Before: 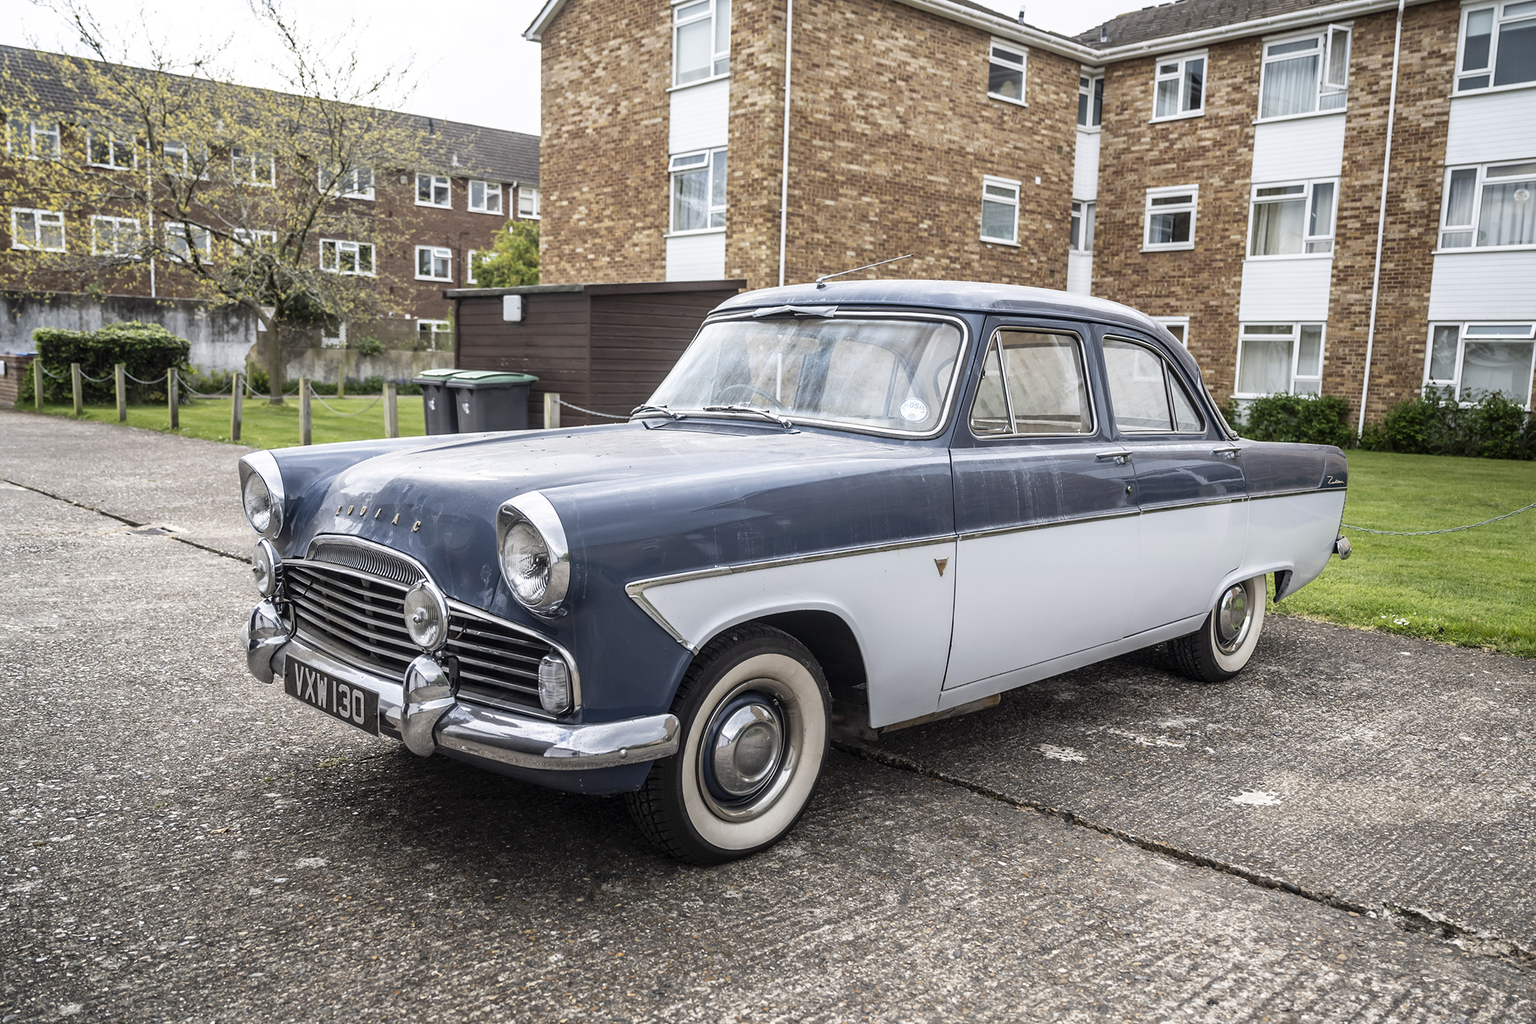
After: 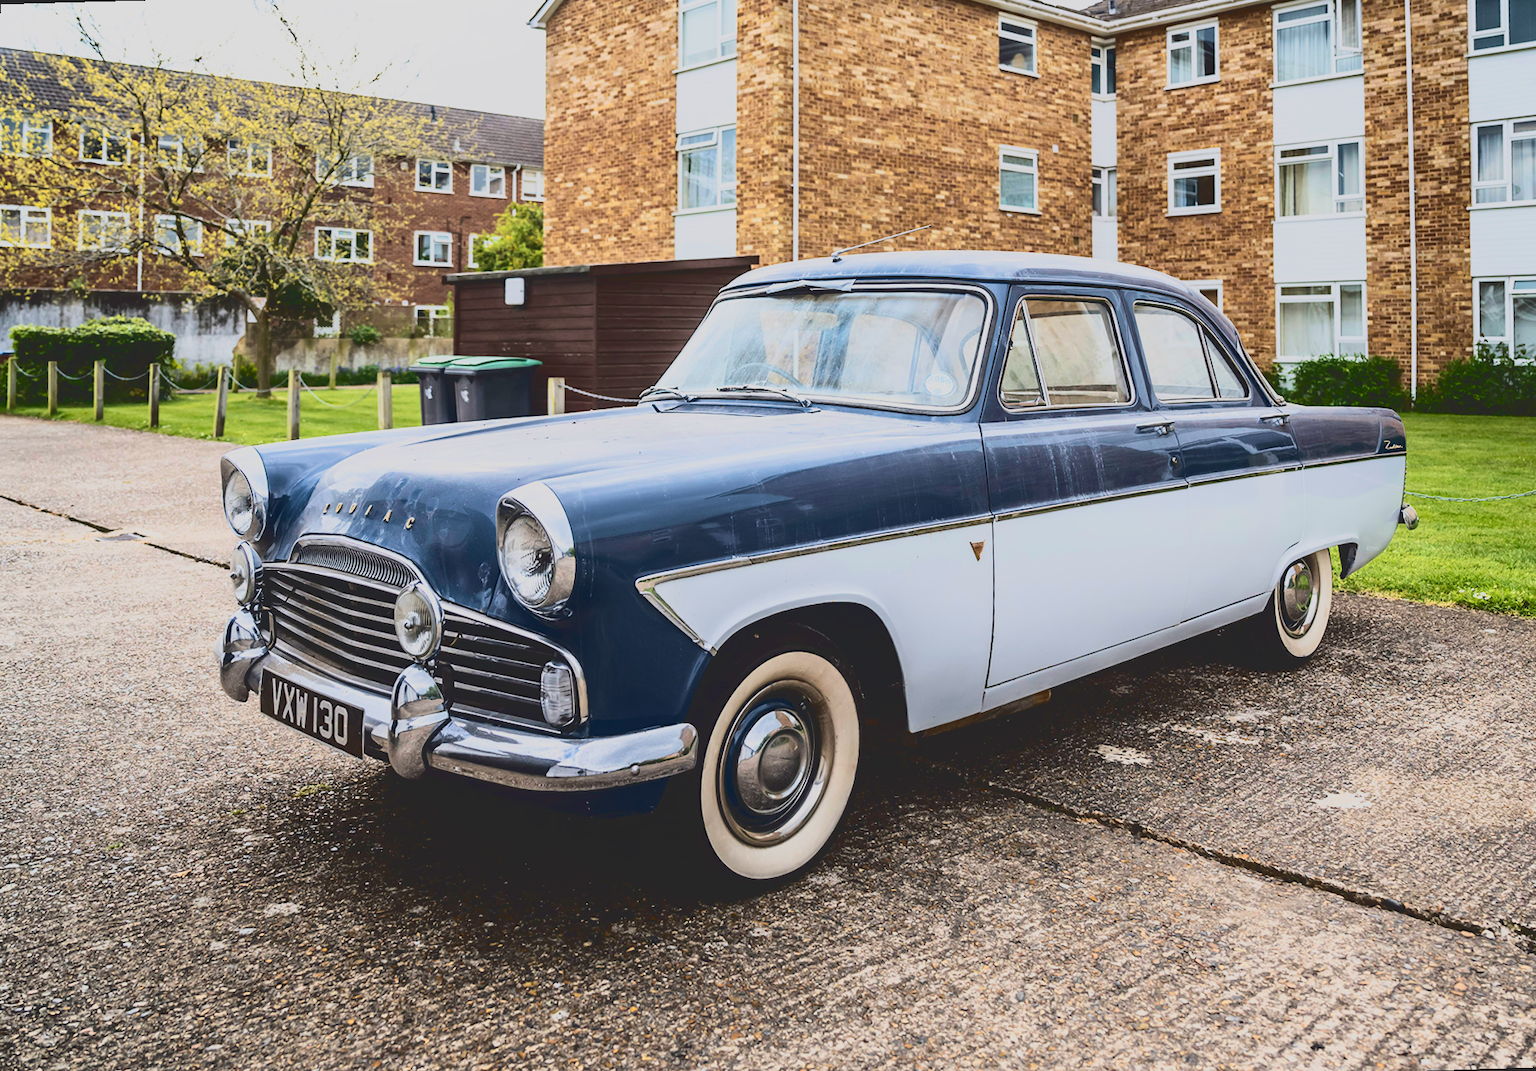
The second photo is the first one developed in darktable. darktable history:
tone curve: curves: ch0 [(0, 0.148) (0.191, 0.225) (0.712, 0.695) (0.864, 0.797) (1, 0.839)]
rotate and perspective: rotation -1.68°, lens shift (vertical) -0.146, crop left 0.049, crop right 0.912, crop top 0.032, crop bottom 0.96
velvia: strength 39.63%
color balance rgb: perceptual saturation grading › global saturation 20%, global vibrance 20%
filmic rgb: black relative exposure -4 EV, white relative exposure 3 EV, hardness 3.02, contrast 1.4
shadows and highlights: shadows -12.5, white point adjustment 4, highlights 28.33
